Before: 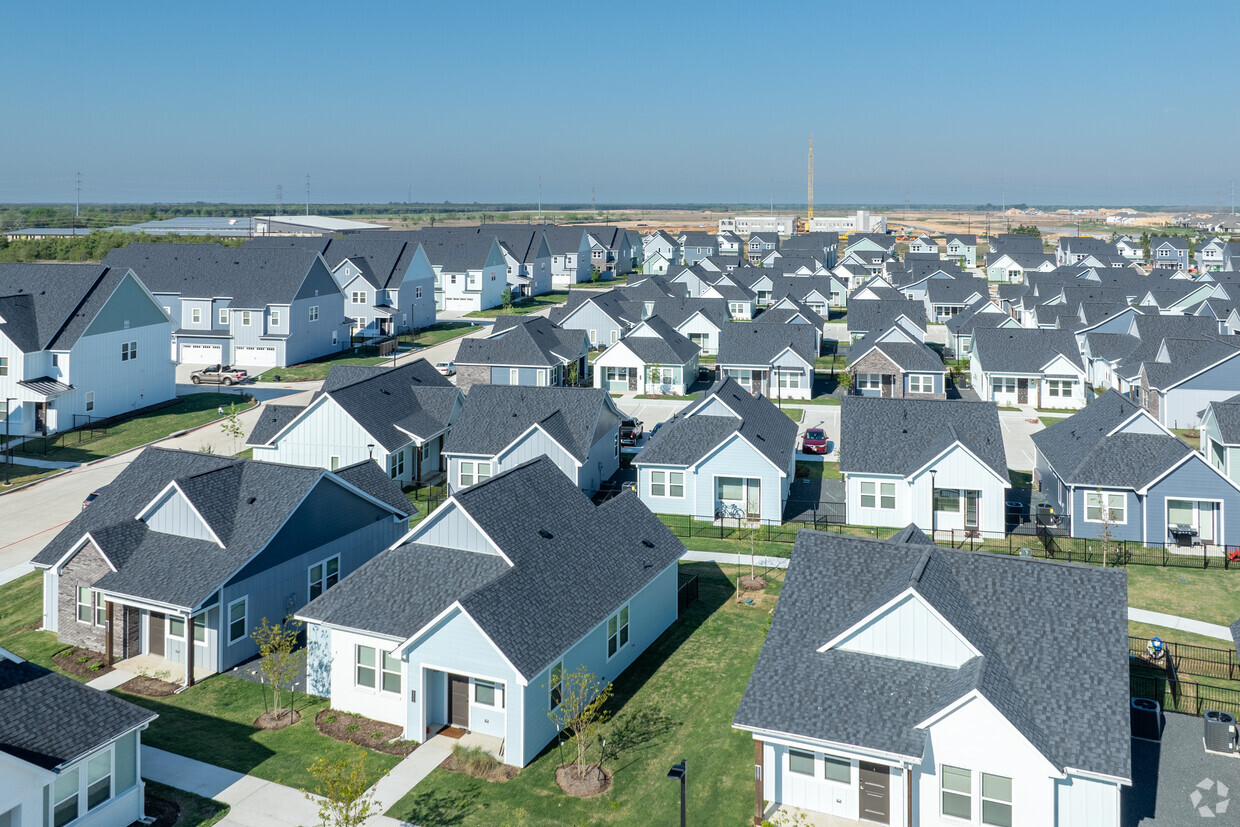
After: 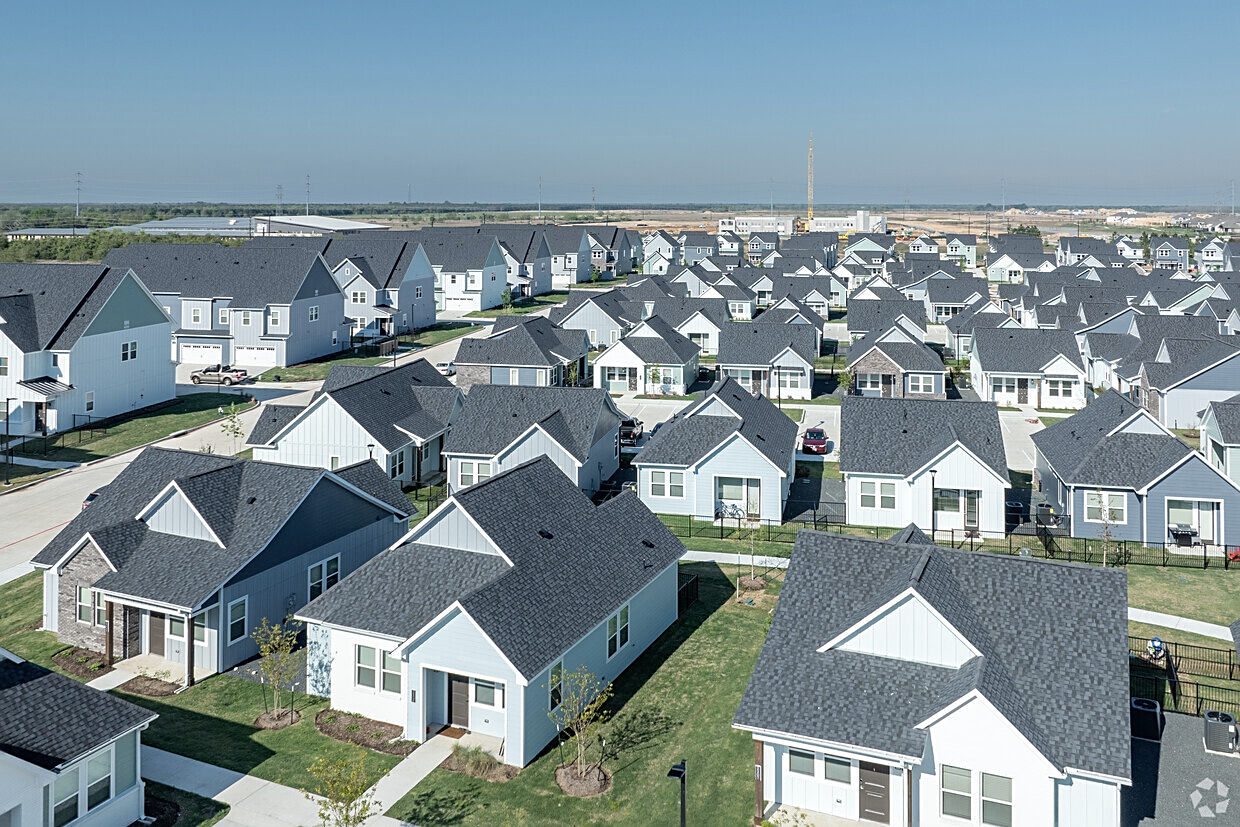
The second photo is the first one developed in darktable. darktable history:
color correction: highlights b* -0.005, saturation 0.78
sharpen: on, module defaults
